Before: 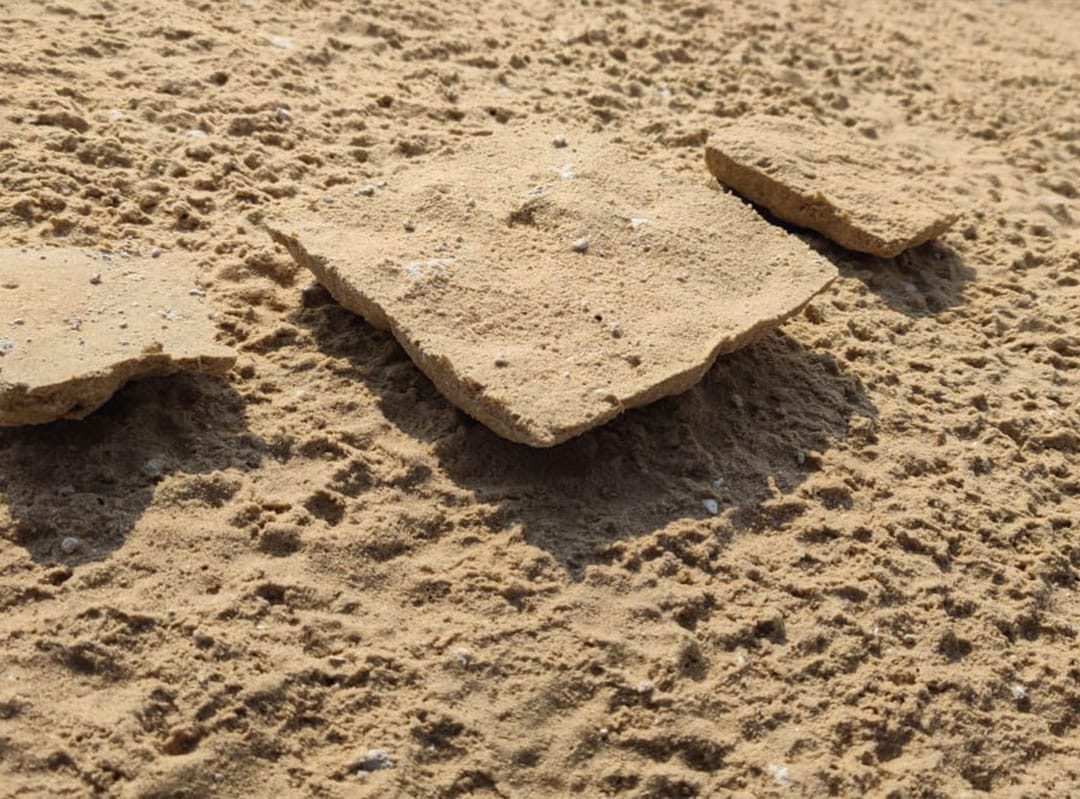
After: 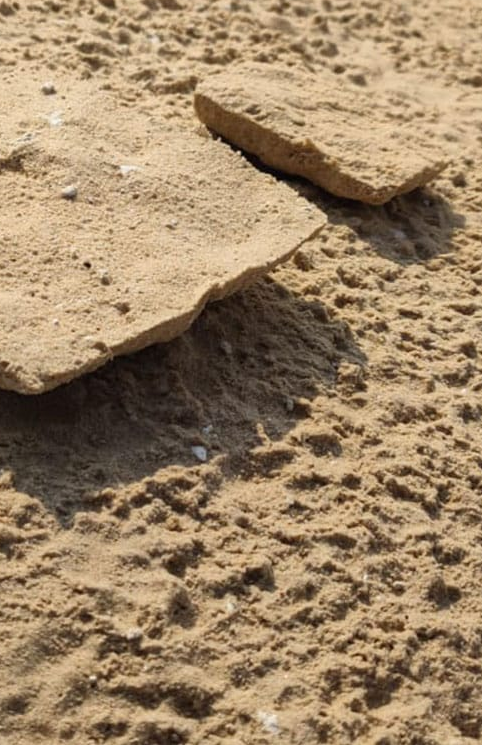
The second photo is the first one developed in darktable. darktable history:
crop: left 47.386%, top 6.707%, right 7.951%
